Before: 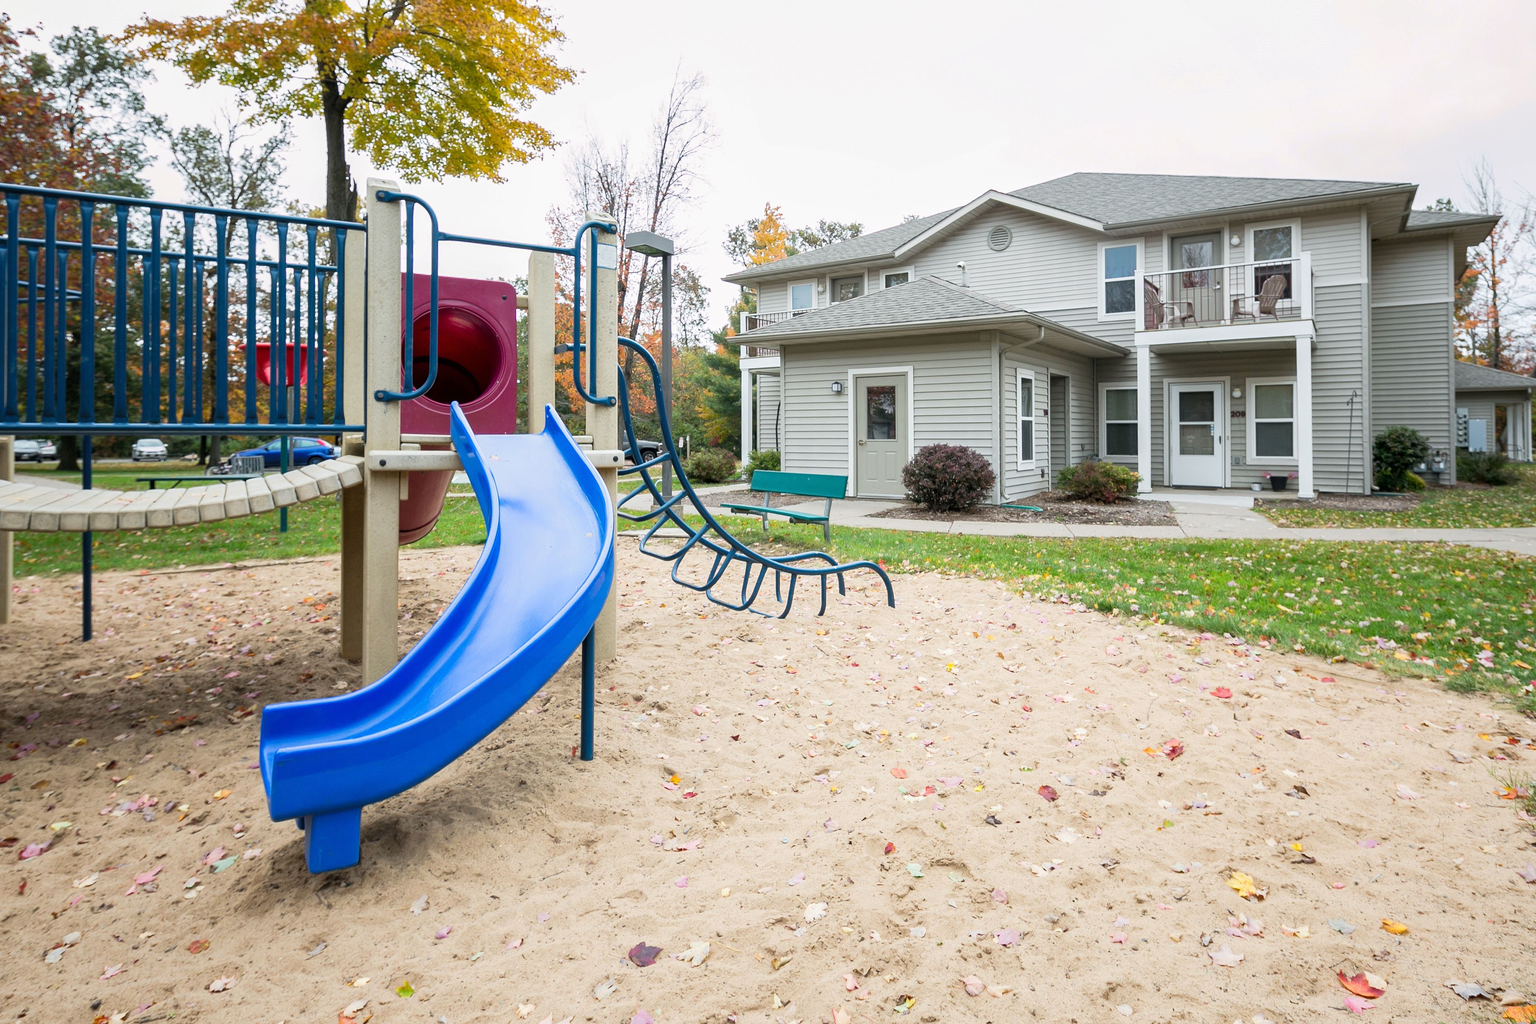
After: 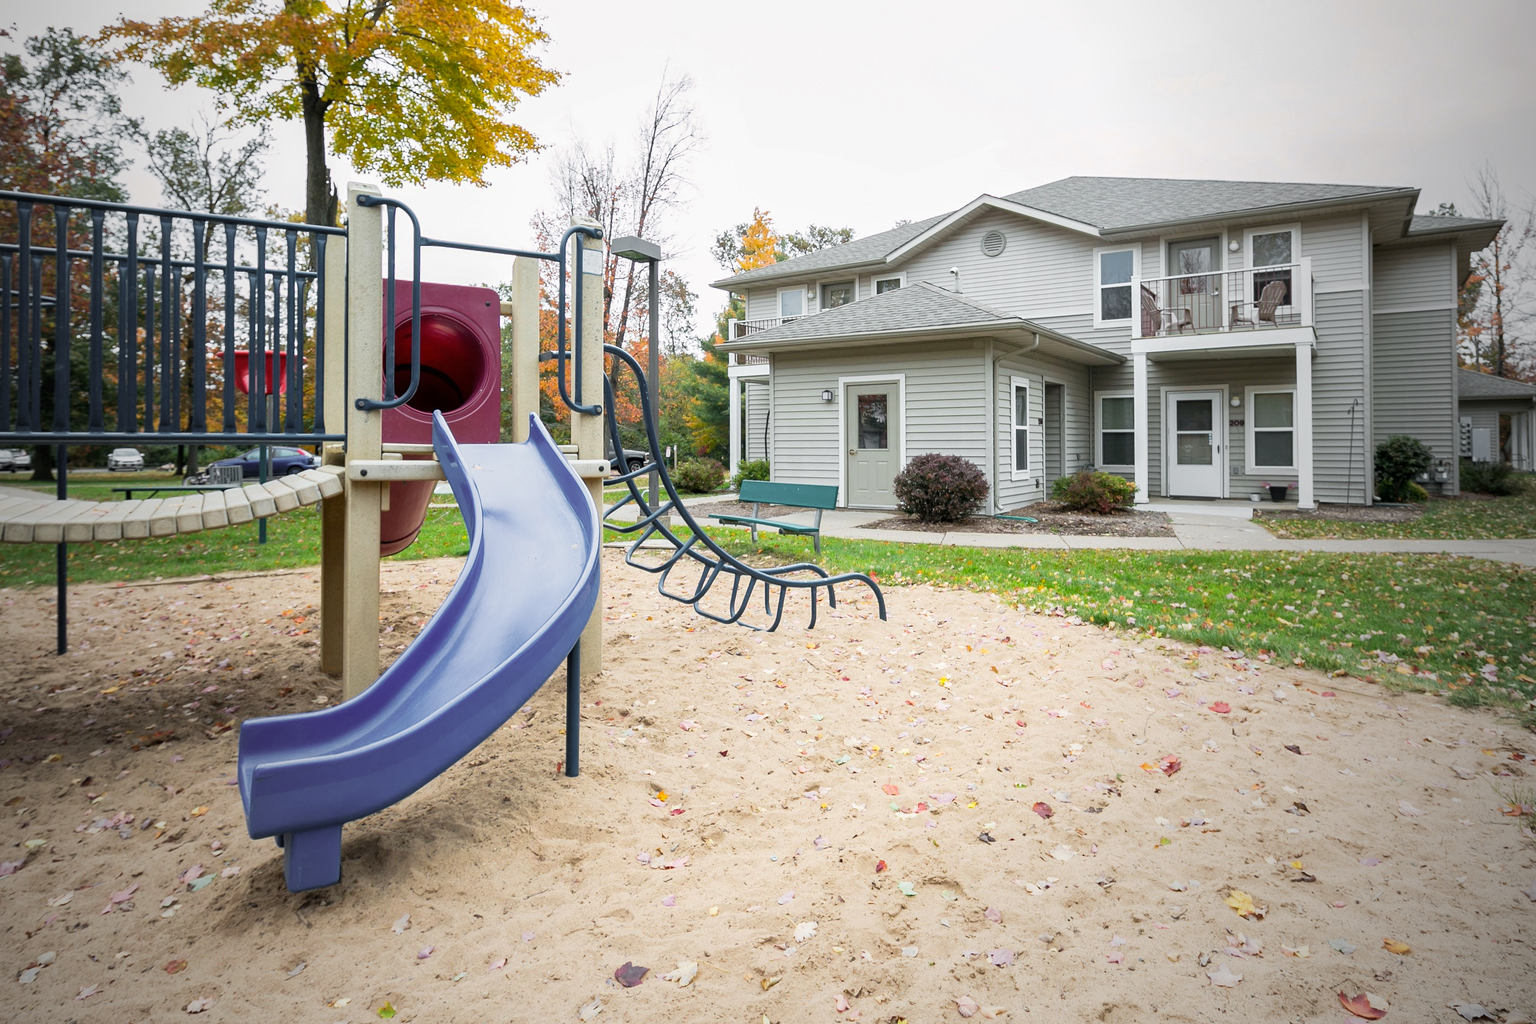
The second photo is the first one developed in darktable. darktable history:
crop: left 1.743%, right 0.268%, bottom 2.011%
color zones: curves: ch1 [(0.25, 0.61) (0.75, 0.248)]
contrast brightness saturation: contrast 0.01, saturation -0.05
vignetting: fall-off start 72.14%, fall-off radius 108.07%, brightness -0.713, saturation -0.488, center (-0.054, -0.359), width/height ratio 0.729
